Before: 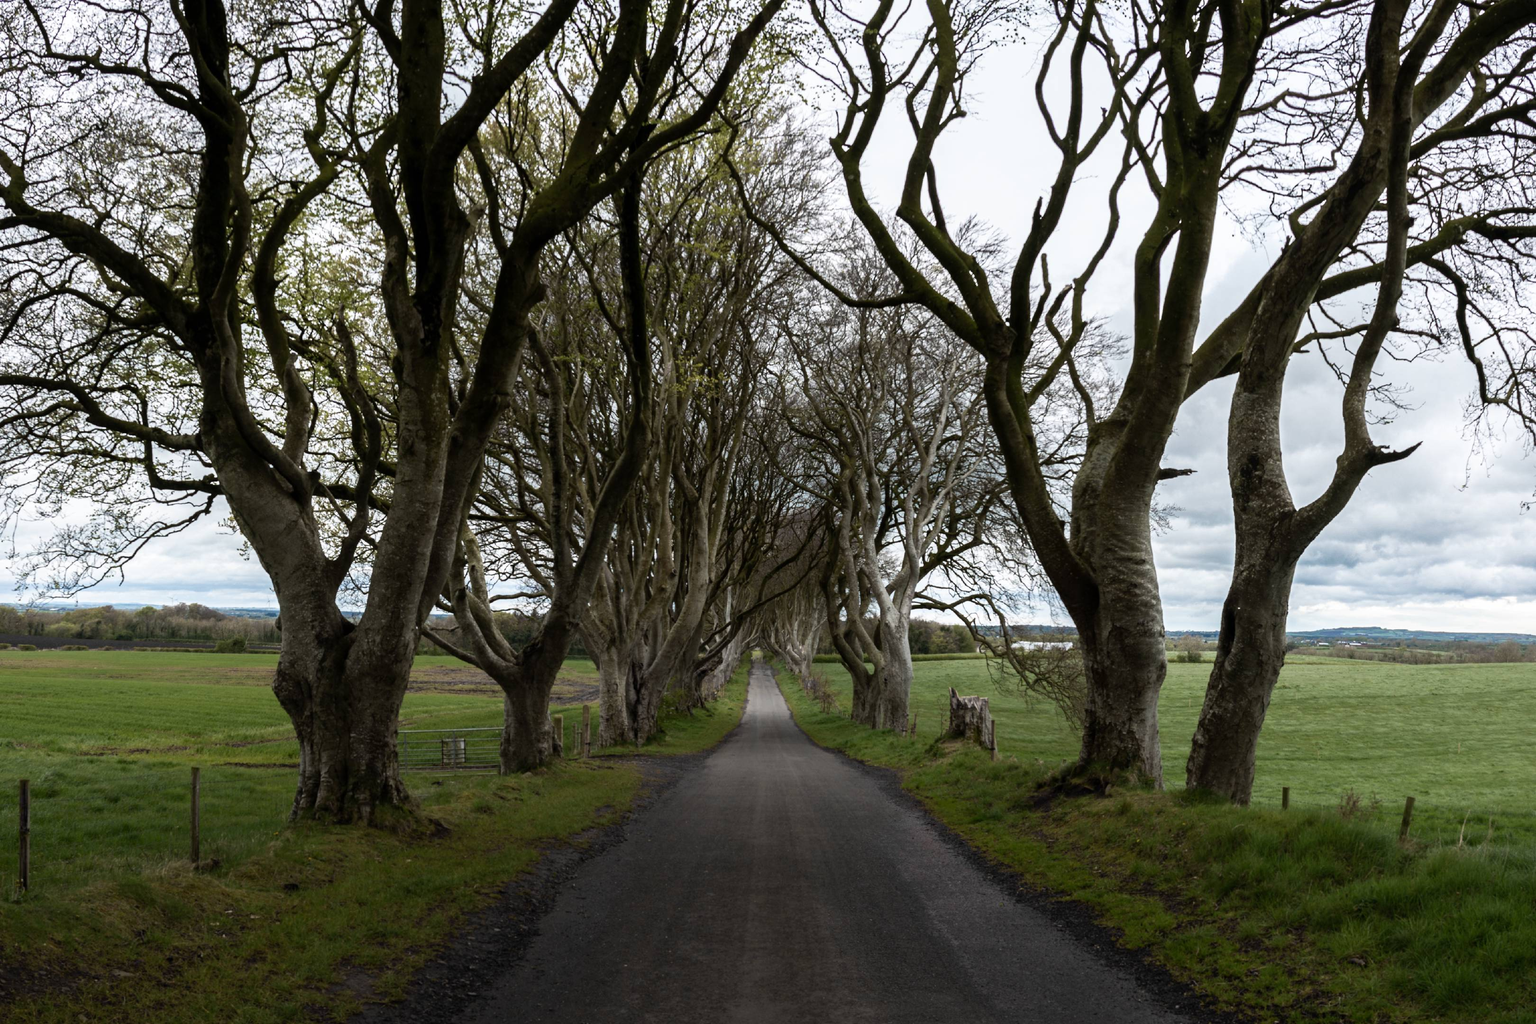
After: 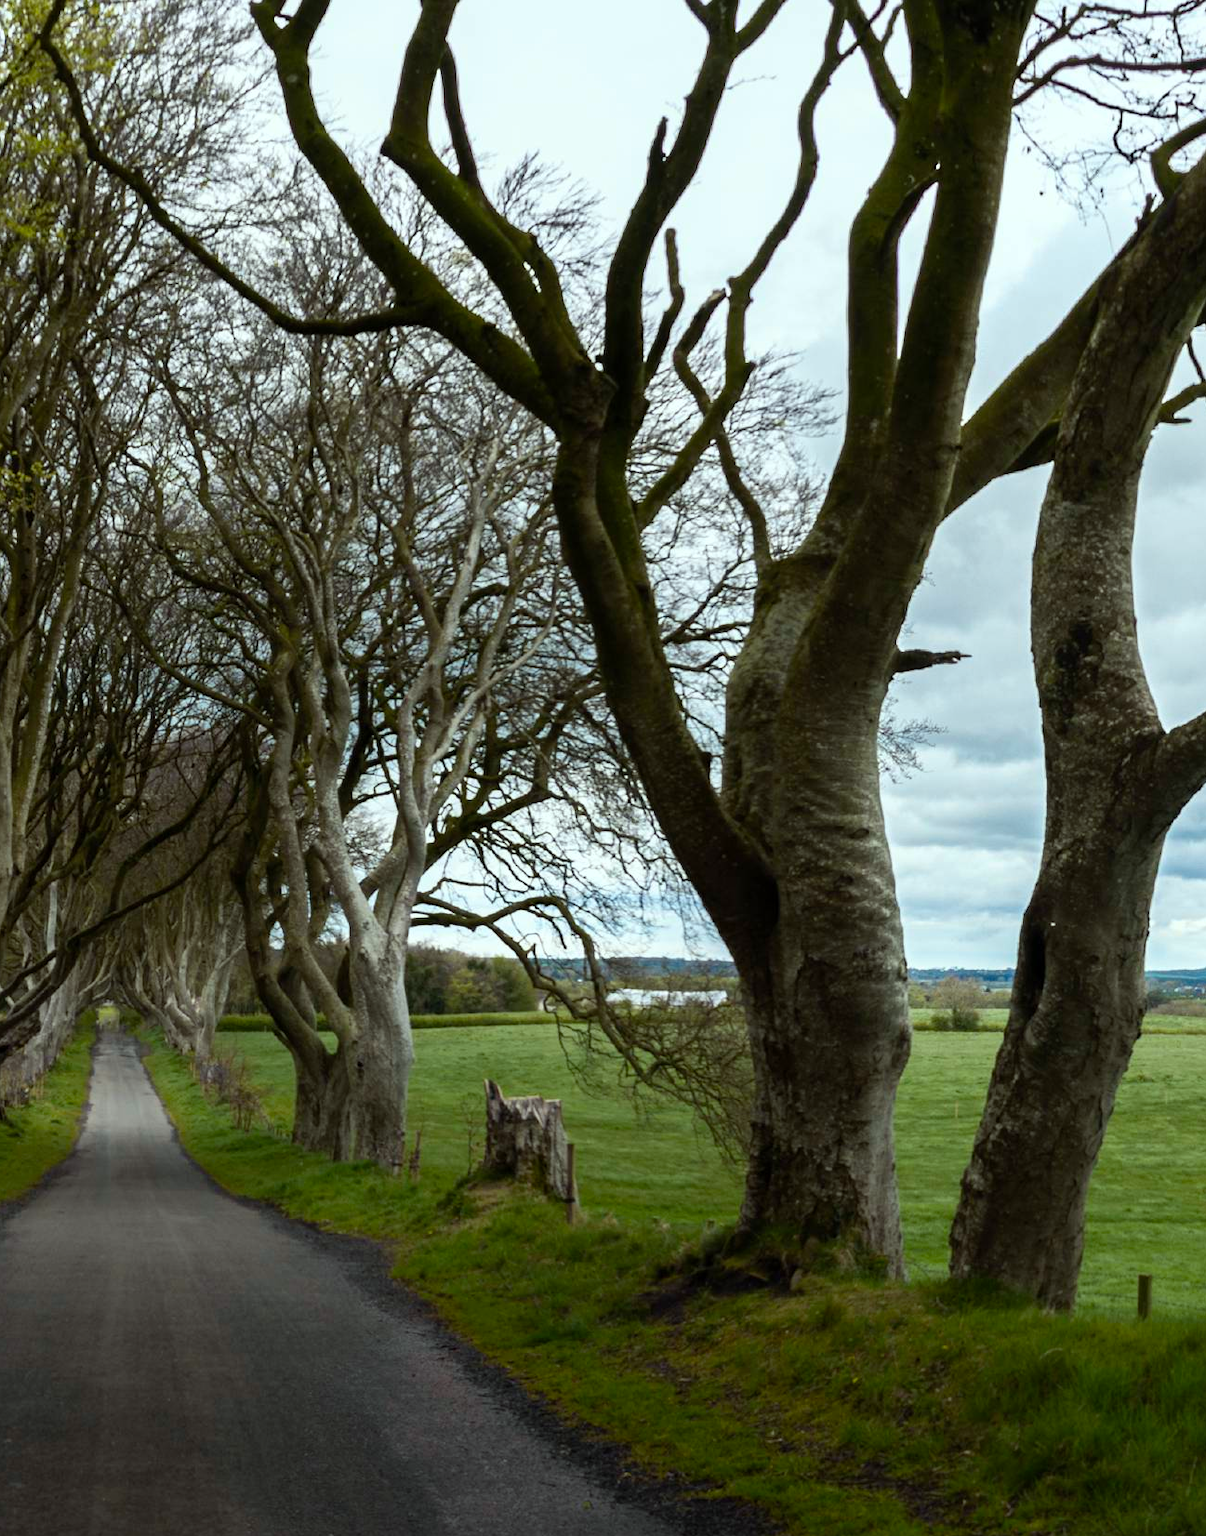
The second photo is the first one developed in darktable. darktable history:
color correction: highlights a* -6.69, highlights b* 0.49
color balance rgb: perceptual saturation grading › global saturation 25%, global vibrance 20%
crop: left 45.721%, top 13.393%, right 14.118%, bottom 10.01%
